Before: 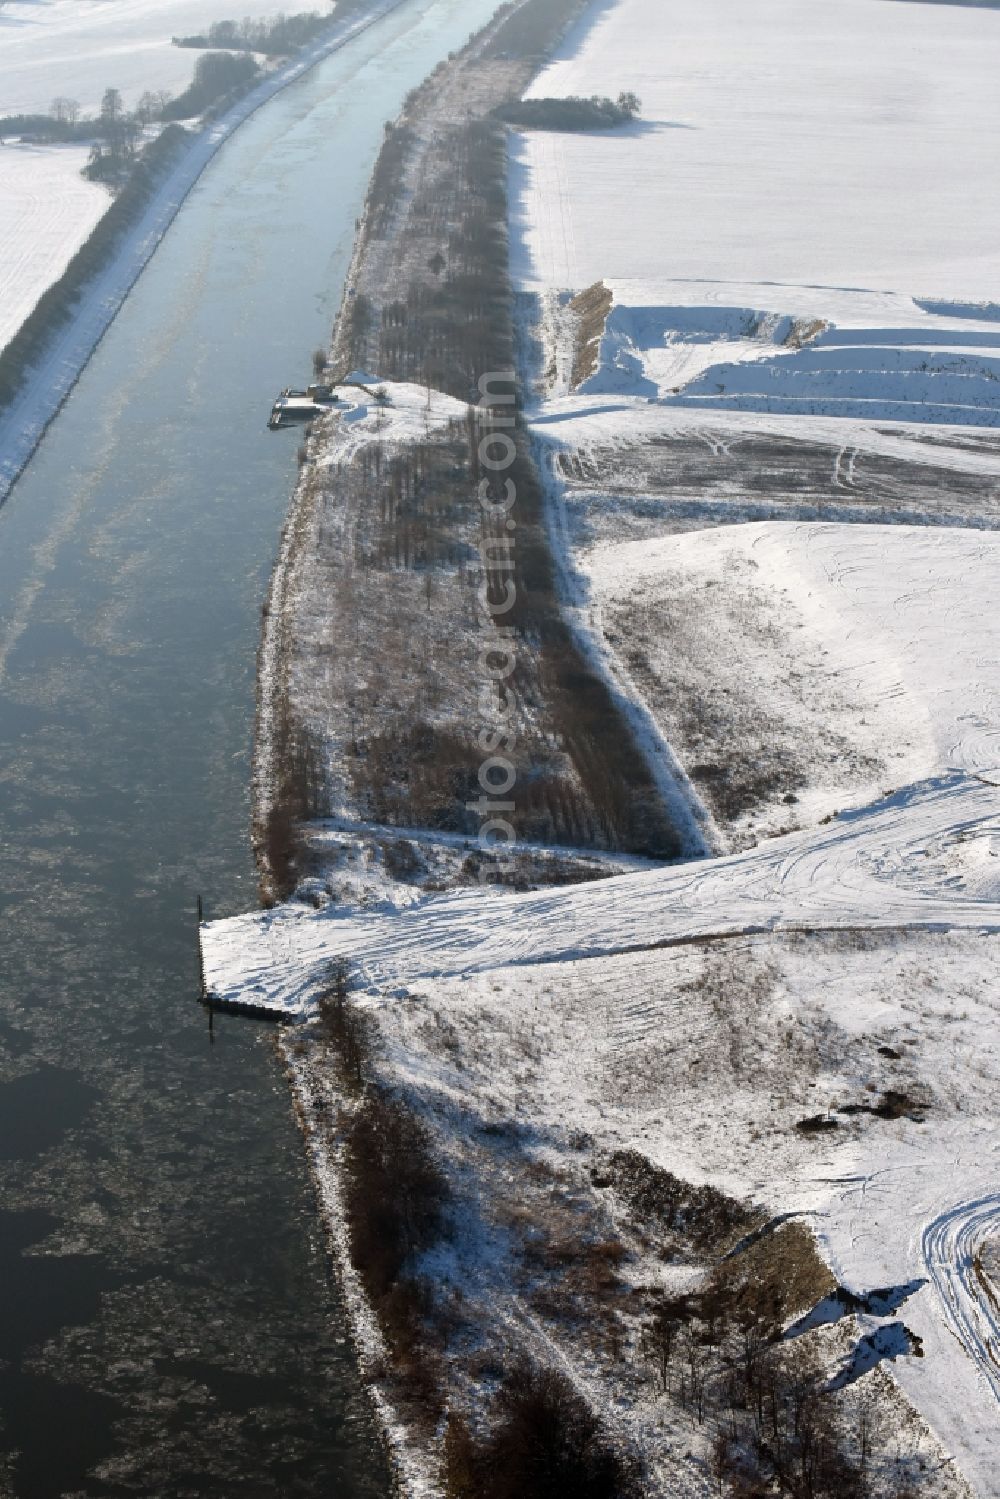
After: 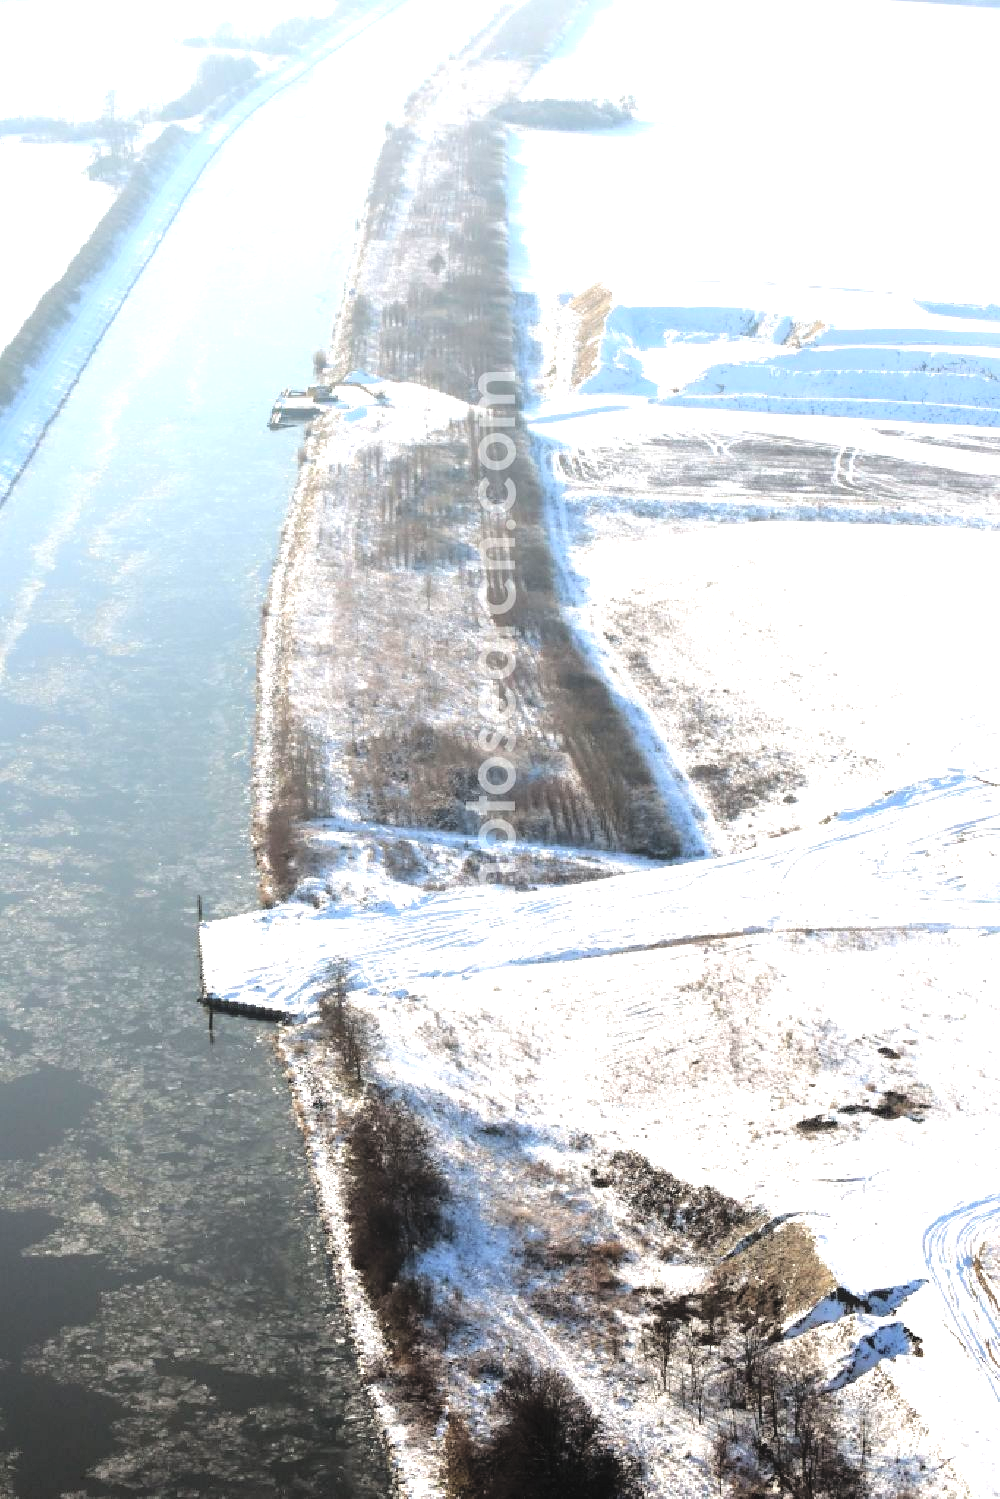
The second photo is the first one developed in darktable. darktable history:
tone equalizer: -8 EV -1.07 EV, -7 EV -0.995 EV, -6 EV -0.876 EV, -5 EV -0.607 EV, -3 EV 0.58 EV, -2 EV 0.882 EV, -1 EV 1 EV, +0 EV 1.08 EV
contrast brightness saturation: brightness 0.283
exposure: black level correction -0.001, exposure 0.532 EV, compensate exposure bias true, compensate highlight preservation false
